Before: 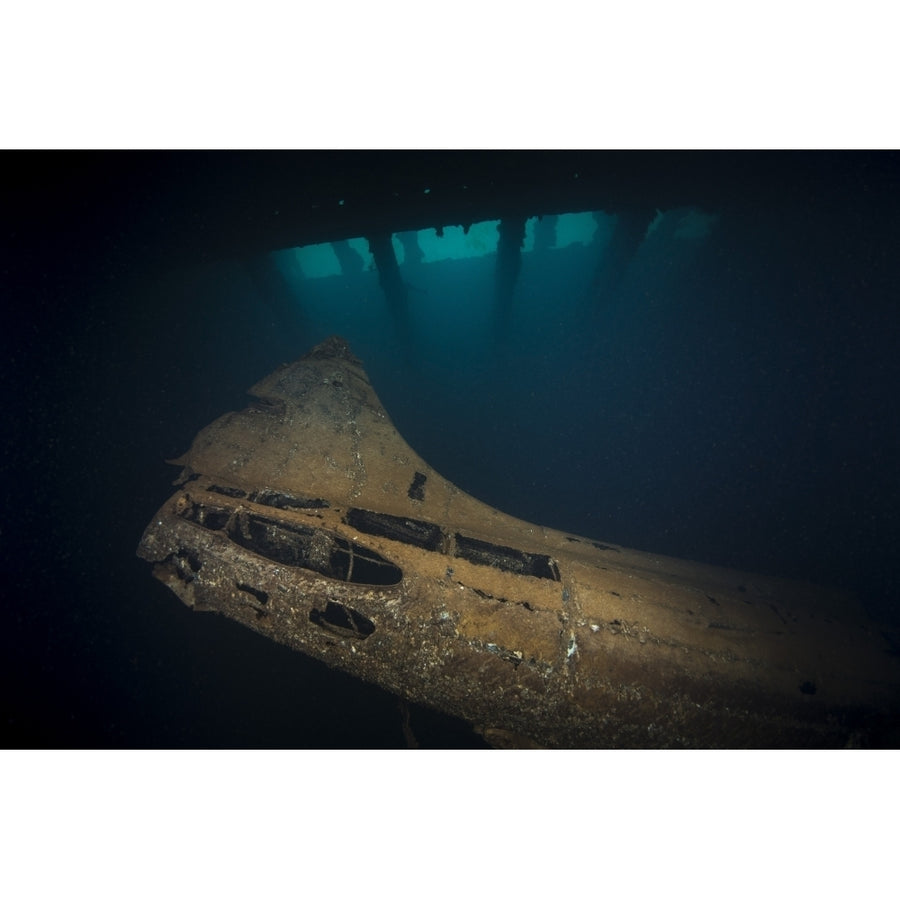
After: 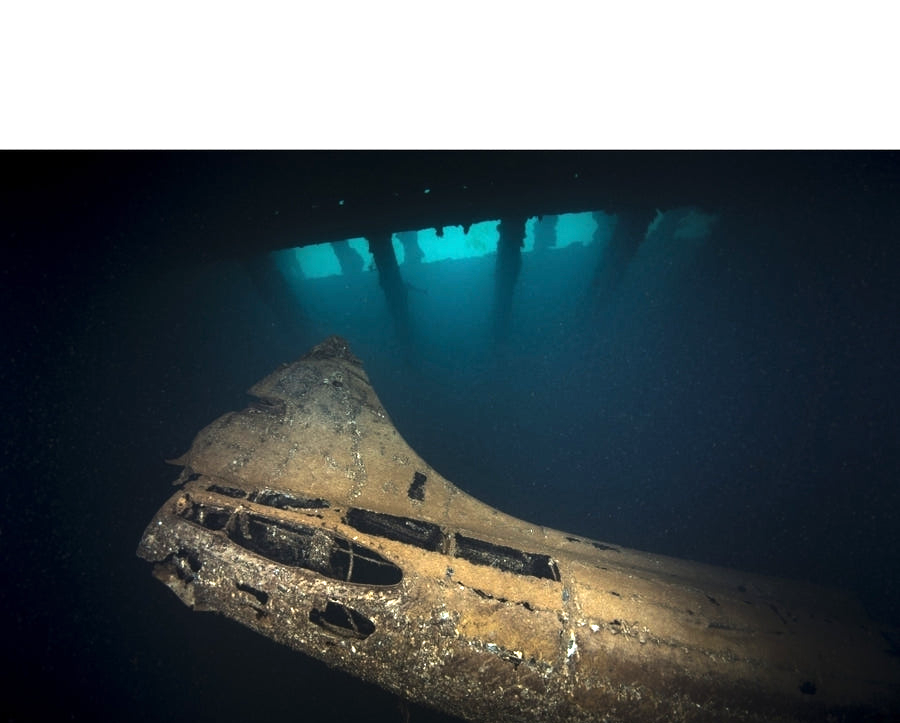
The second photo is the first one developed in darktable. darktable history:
tone equalizer: -8 EV -0.75 EV, -7 EV -0.7 EV, -6 EV -0.6 EV, -5 EV -0.4 EV, -3 EV 0.4 EV, -2 EV 0.6 EV, -1 EV 0.7 EV, +0 EV 0.75 EV, edges refinement/feathering 500, mask exposure compensation -1.57 EV, preserve details no
exposure: exposure 0.999 EV, compensate highlight preservation false
crop: bottom 19.644%
